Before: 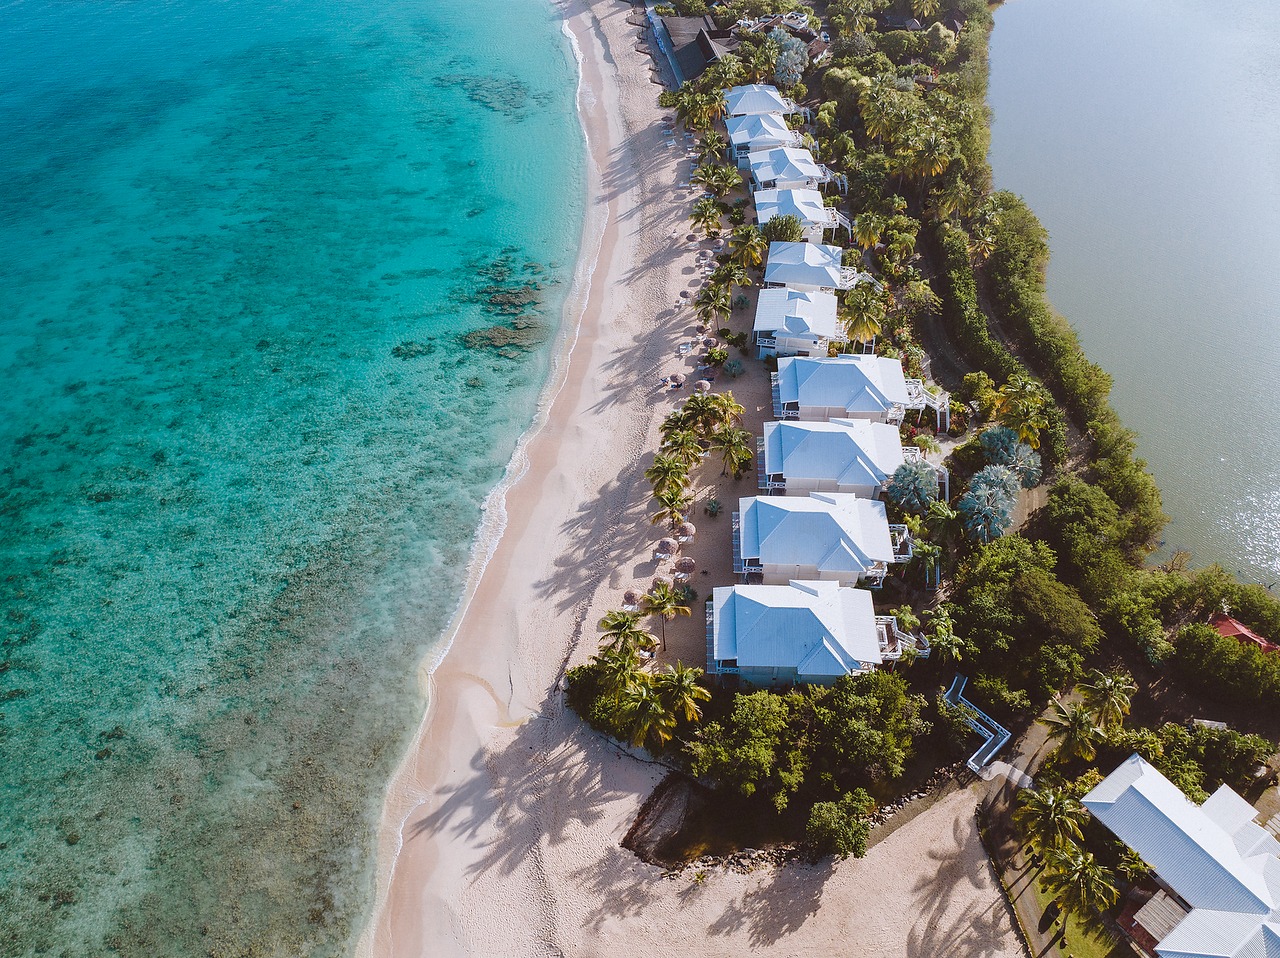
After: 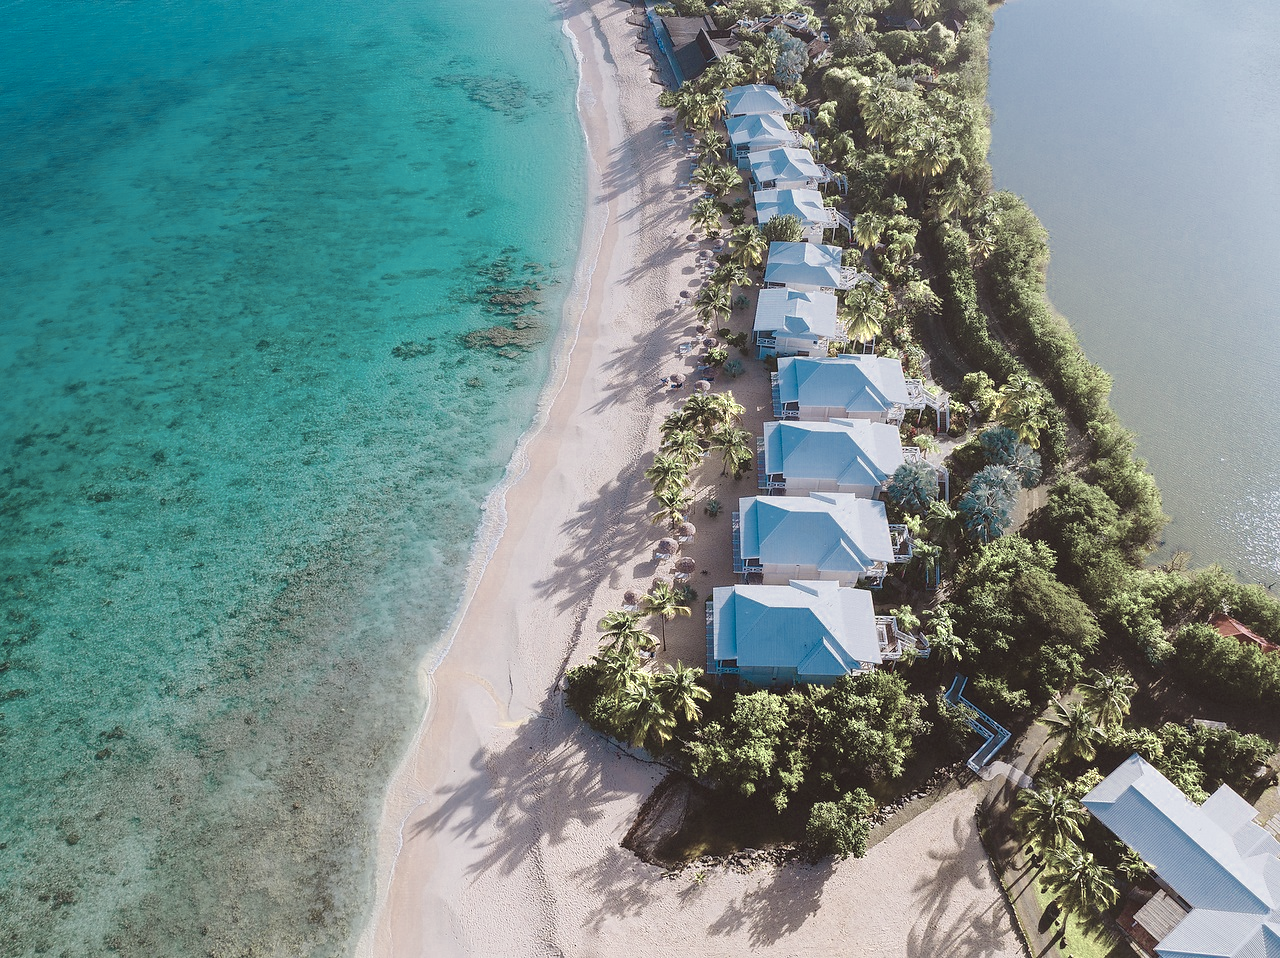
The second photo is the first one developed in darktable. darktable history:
exposure: exposure -0.048 EV, compensate highlight preservation false
color balance rgb: perceptual saturation grading › global saturation 20%, global vibrance 20%
contrast brightness saturation: contrast 0.05, brightness 0.06, saturation 0.01
color zones: curves: ch0 [(0.25, 0.667) (0.758, 0.368)]; ch1 [(0.215, 0.245) (0.761, 0.373)]; ch2 [(0.247, 0.554) (0.761, 0.436)]
tone equalizer: on, module defaults
contrast equalizer: octaves 7, y [[0.6 ×6], [0.55 ×6], [0 ×6], [0 ×6], [0 ×6]], mix -0.2
